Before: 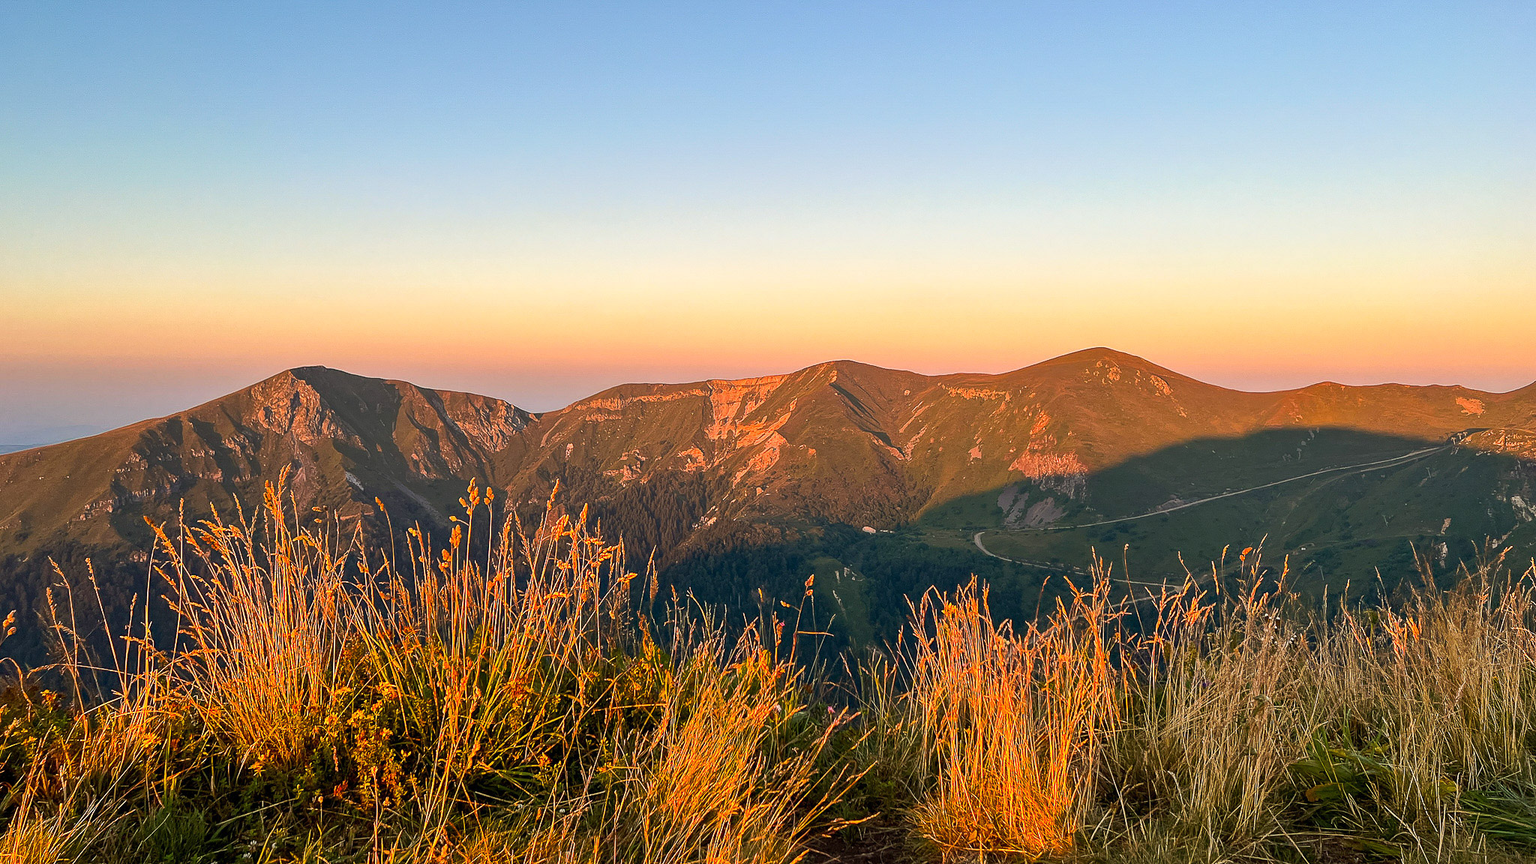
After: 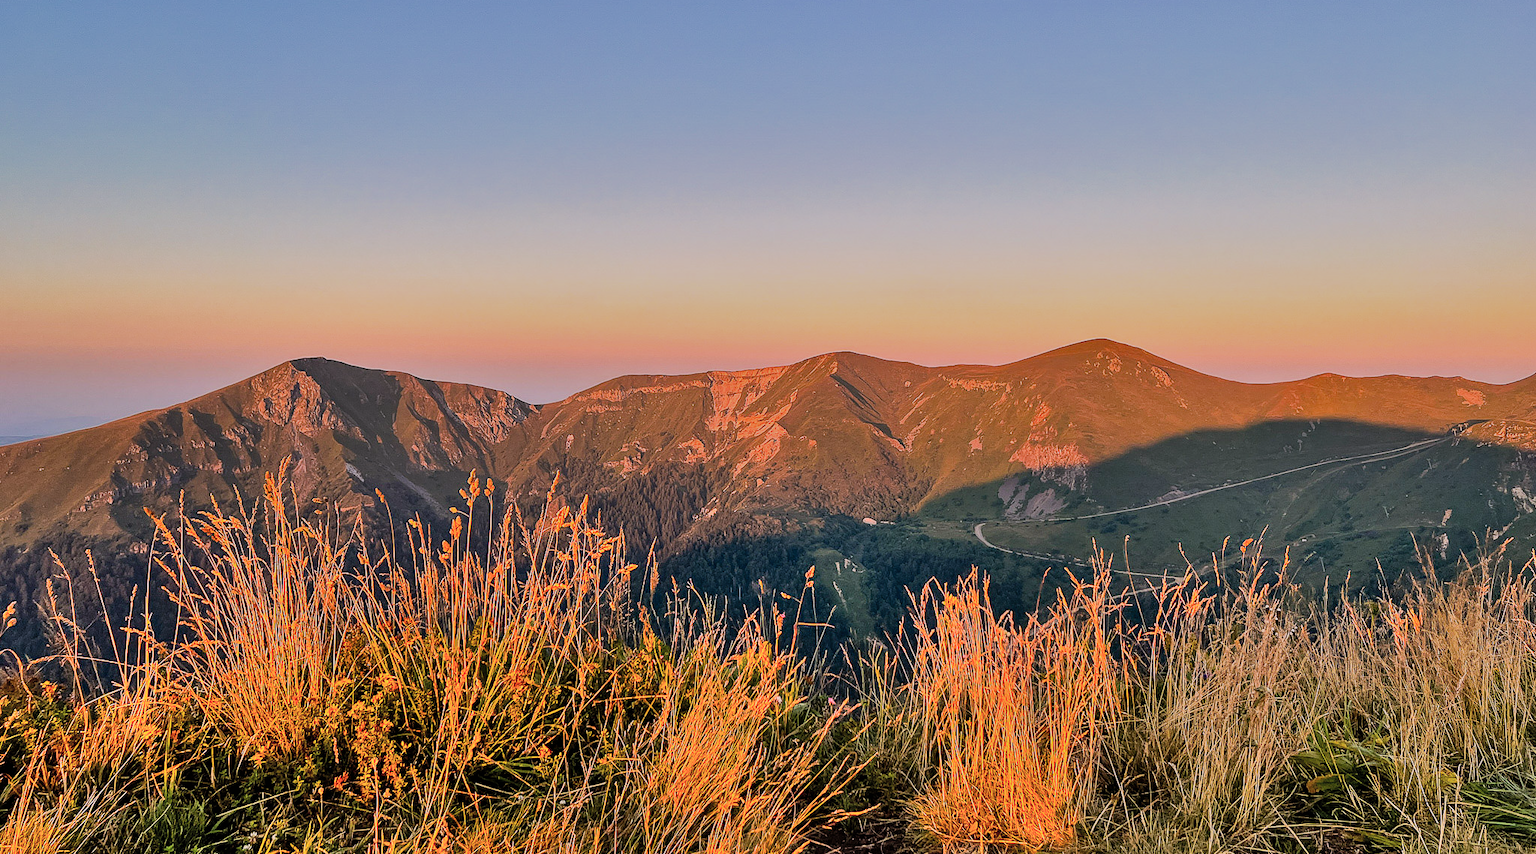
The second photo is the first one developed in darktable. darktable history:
white balance: red 1.05, blue 1.072
shadows and highlights: shadows 75, highlights -60.85, soften with gaussian
filmic rgb: black relative exposure -7.65 EV, white relative exposure 4.56 EV, hardness 3.61
crop: top 1.049%, right 0.001%
